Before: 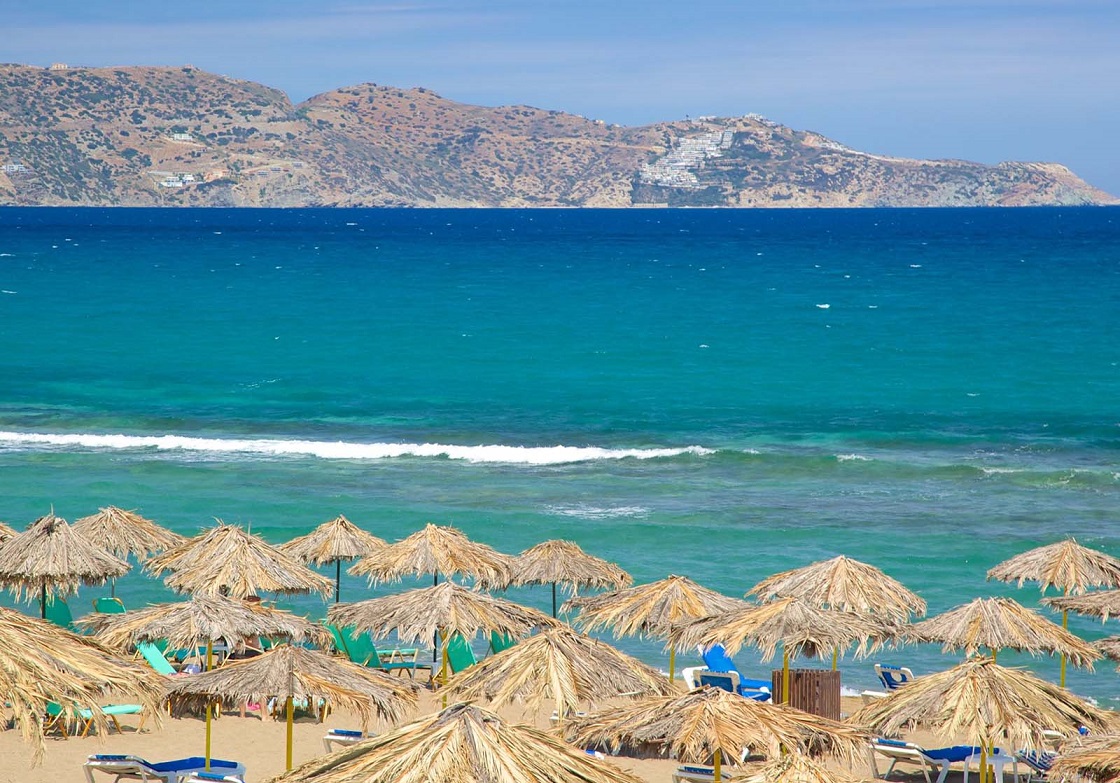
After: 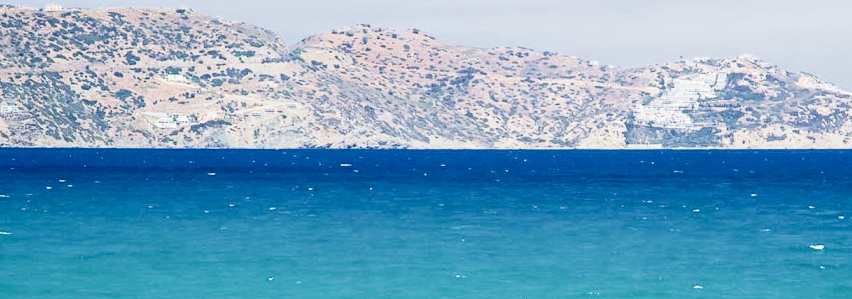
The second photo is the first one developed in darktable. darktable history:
filmic rgb: middle gray luminance 21.9%, black relative exposure -14.03 EV, white relative exposure 2.98 EV, target black luminance 0%, hardness 8.82, latitude 60.14%, contrast 1.213, highlights saturation mix 4.51%, shadows ↔ highlights balance 42.13%, add noise in highlights 0, preserve chrominance max RGB, color science v3 (2019), use custom middle-gray values true, contrast in highlights soft
contrast brightness saturation: contrast 0.286
tone equalizer: -8 EV -0.724 EV, -7 EV -0.716 EV, -6 EV -0.618 EV, -5 EV -0.36 EV, -3 EV 0.4 EV, -2 EV 0.6 EV, -1 EV 0.688 EV, +0 EV 0.772 EV
crop: left 0.538%, top 7.628%, right 23.363%, bottom 54.074%
local contrast: detail 110%
color balance rgb: linear chroma grading › global chroma -15.711%, perceptual saturation grading › global saturation 21.016%, perceptual saturation grading › highlights -19.719%, perceptual saturation grading › shadows 29.402%, global vibrance 20%
